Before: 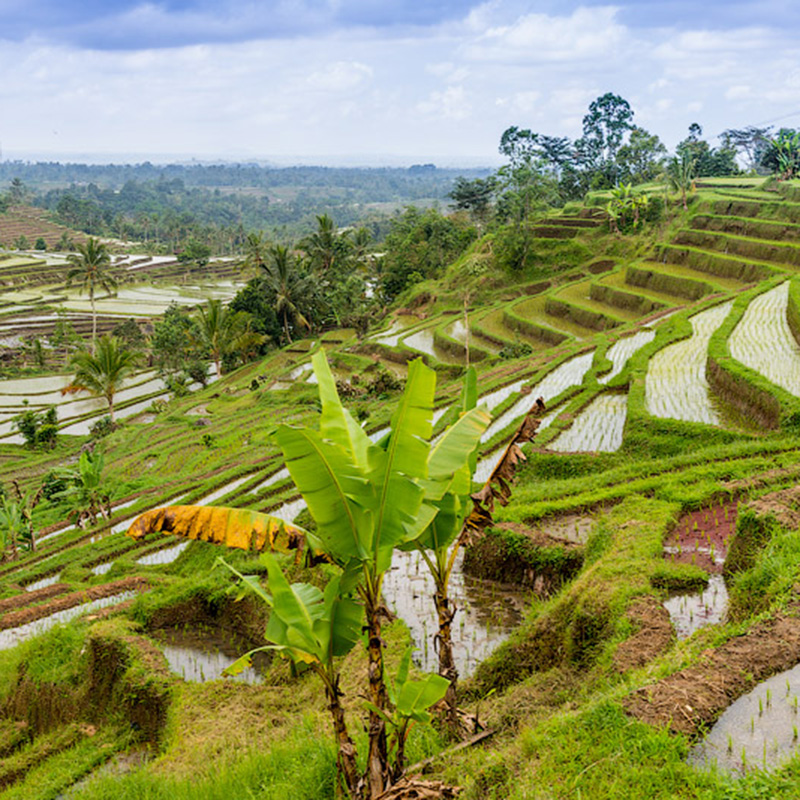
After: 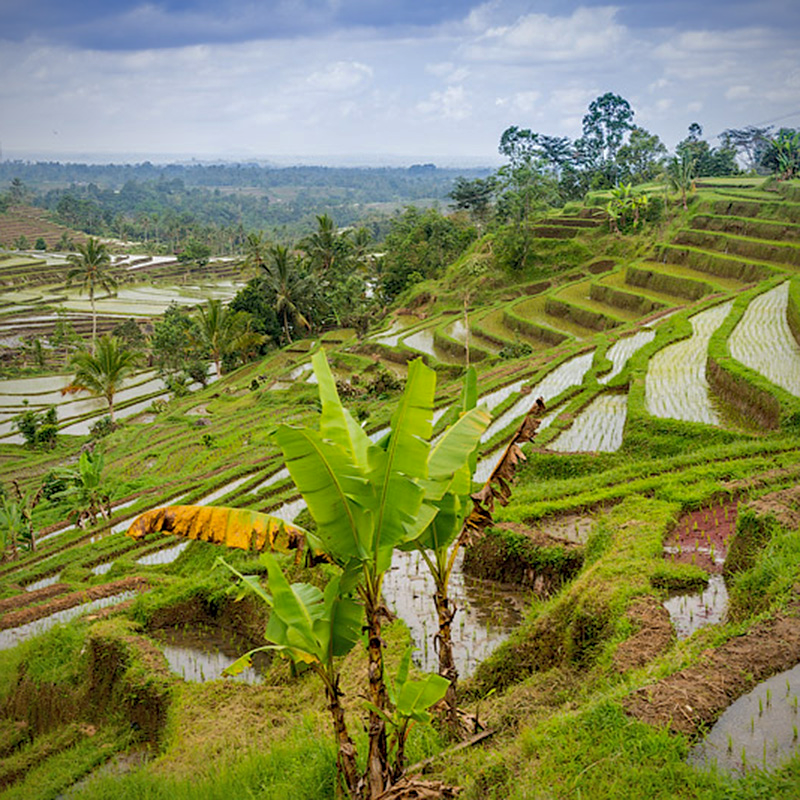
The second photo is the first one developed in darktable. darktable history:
shadows and highlights: on, module defaults
exposure: black level correction 0.001, compensate highlight preservation false
vignetting: fall-off radius 60.51%, saturation -0.031
sharpen: amount 0.217
